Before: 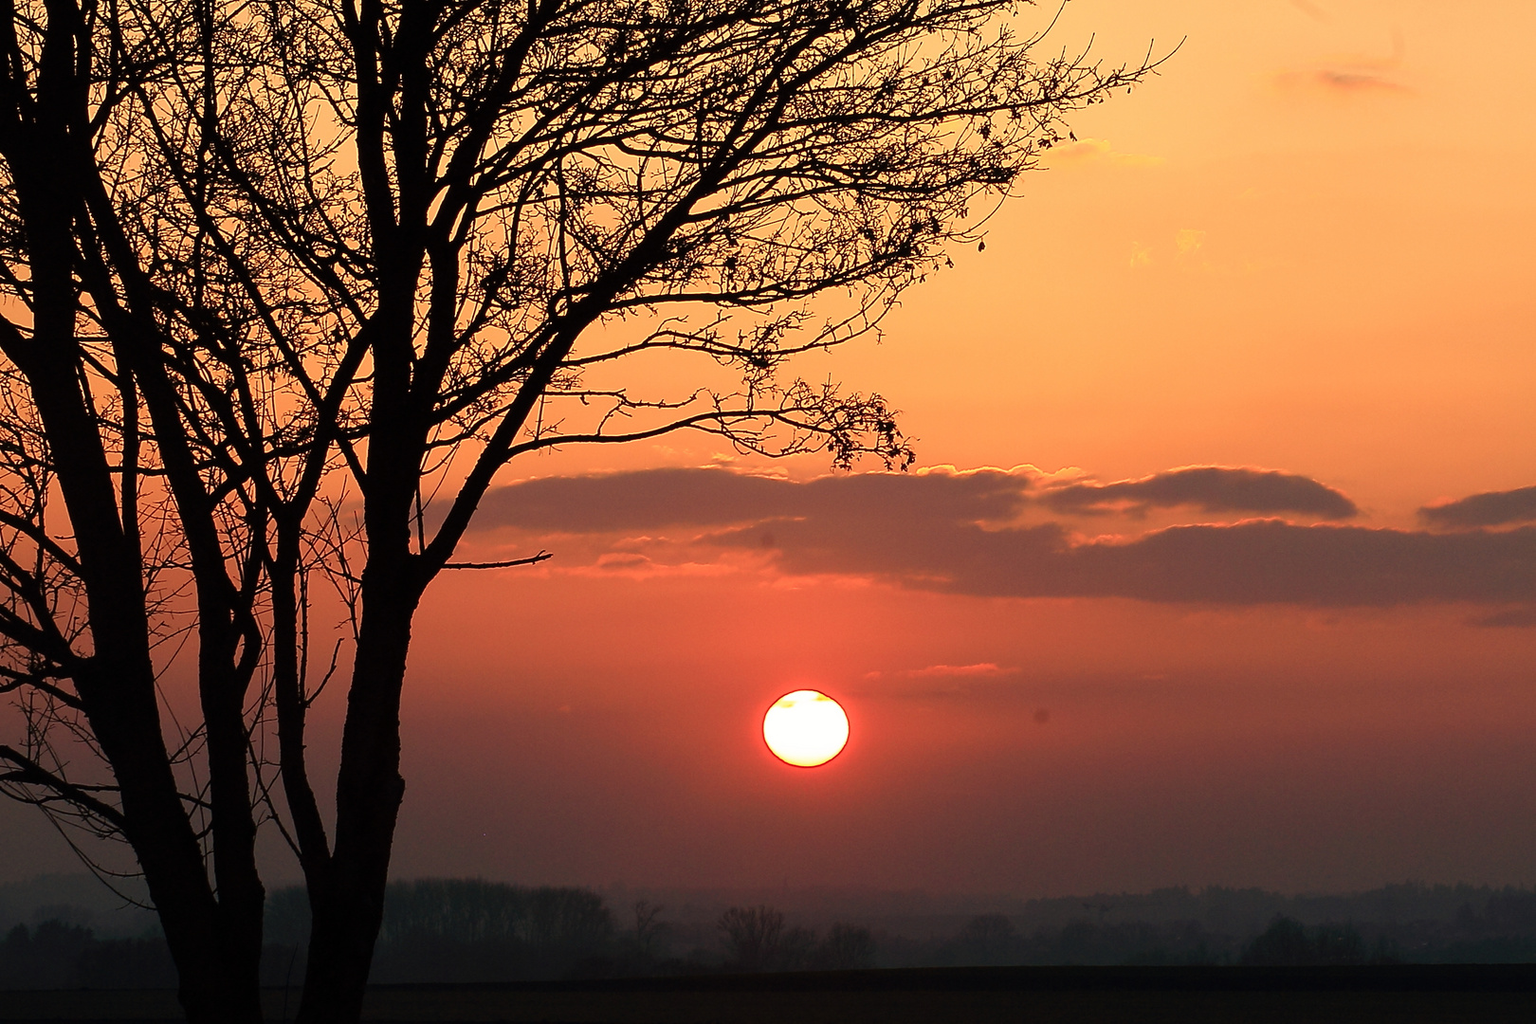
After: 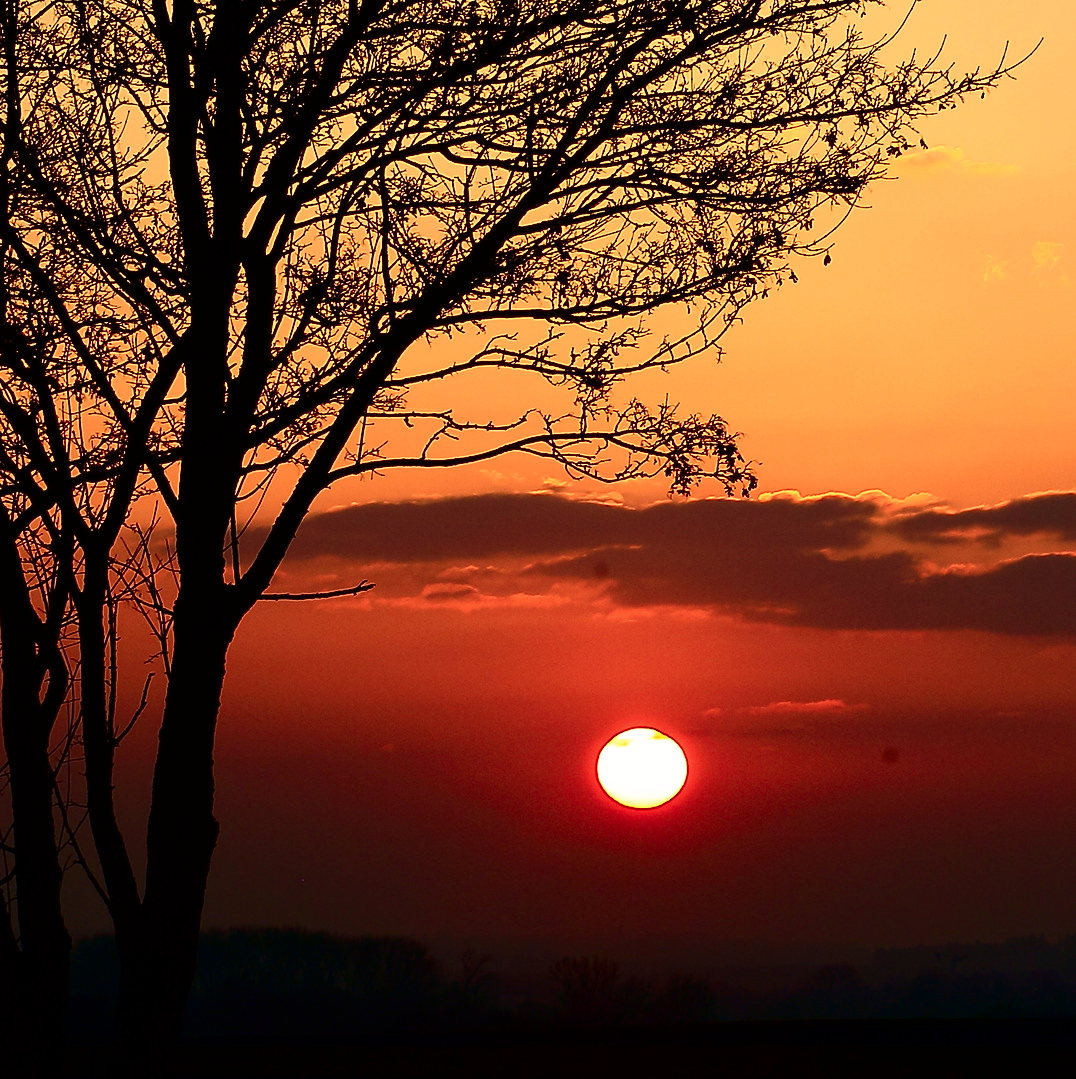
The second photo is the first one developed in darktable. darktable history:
velvia: on, module defaults
crop and rotate: left 12.887%, right 20.633%
contrast brightness saturation: contrast 0.238, brightness -0.229, saturation 0.148
